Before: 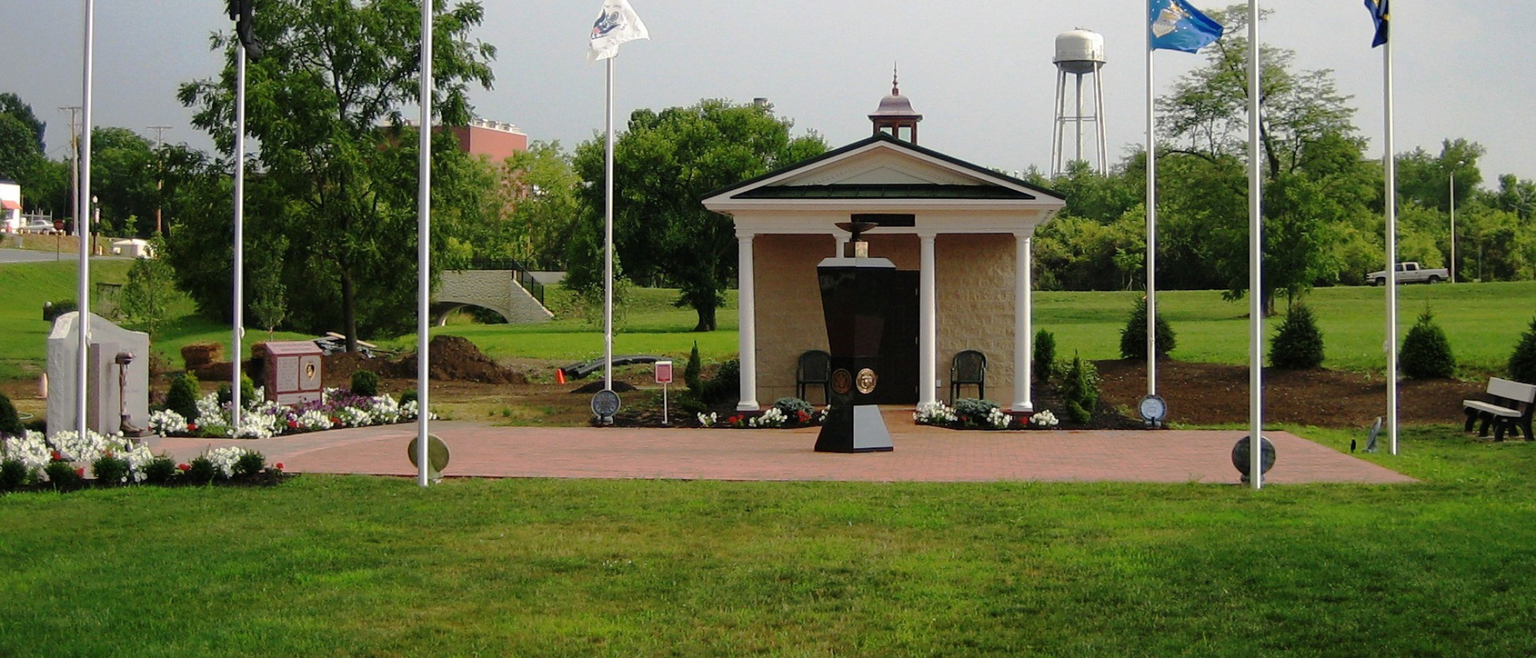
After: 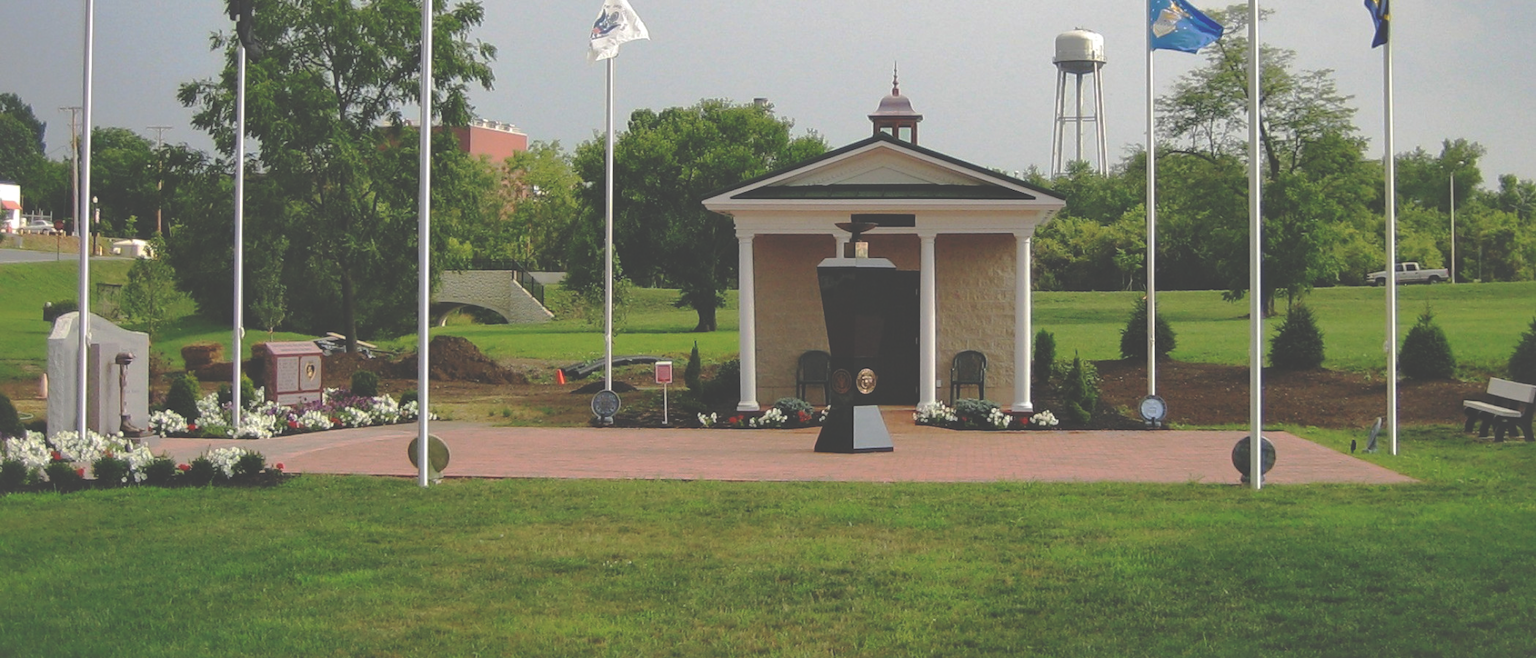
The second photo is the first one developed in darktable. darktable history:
shadows and highlights: on, module defaults
exposure: black level correction -0.041, exposure 0.064 EV, compensate highlight preservation false
